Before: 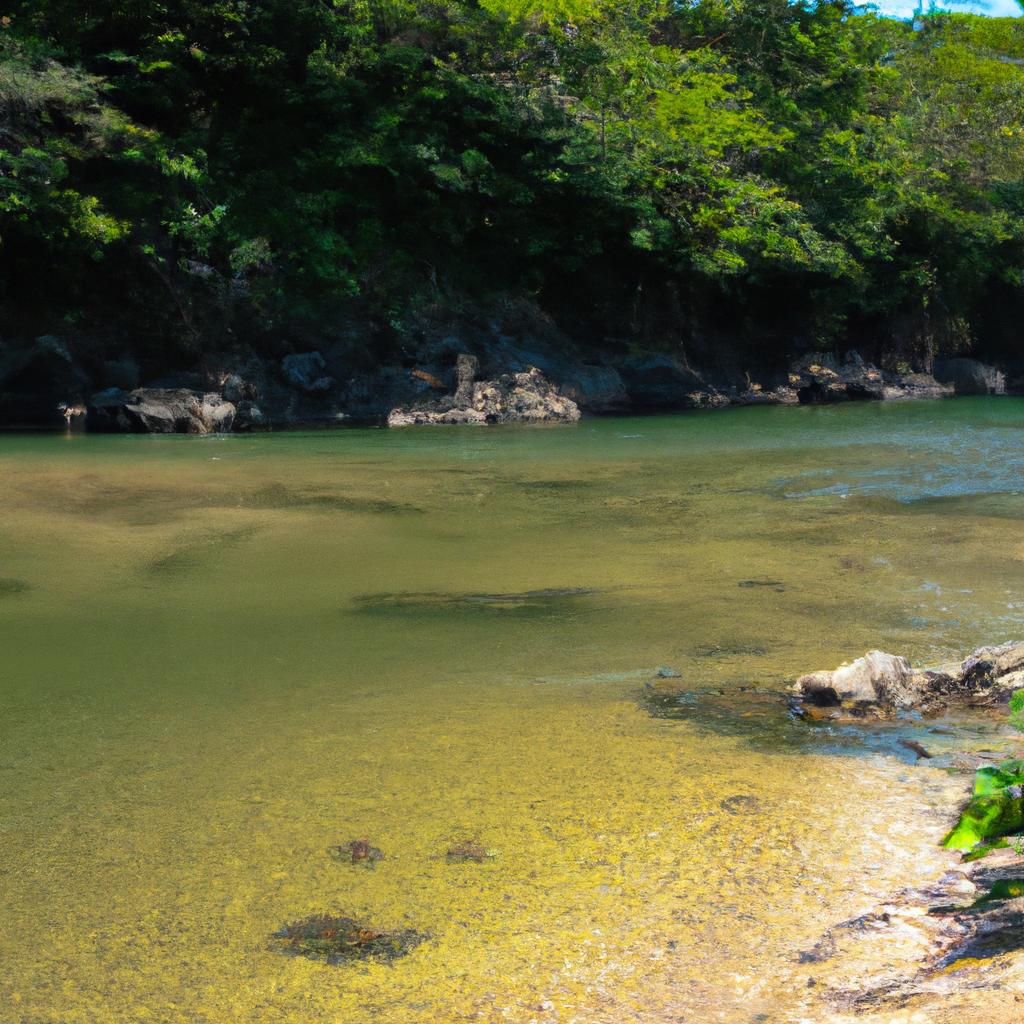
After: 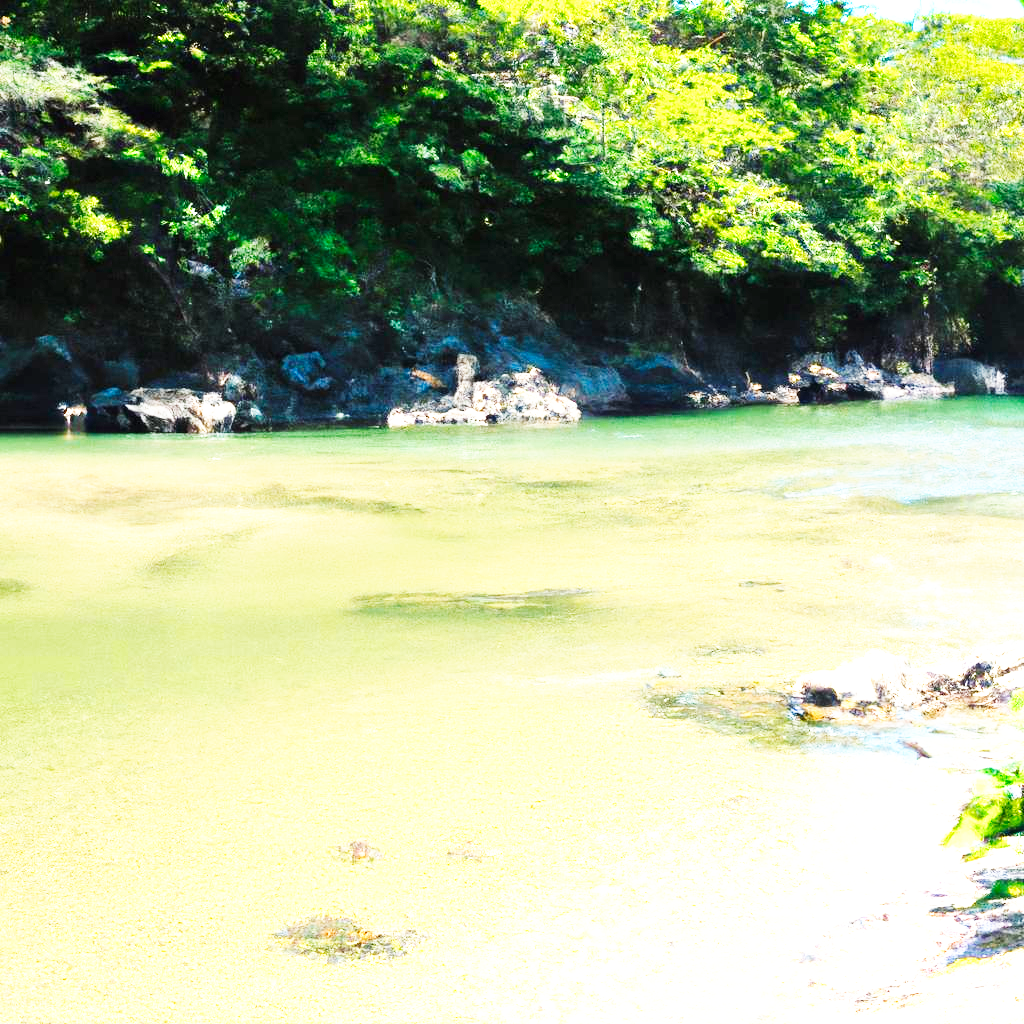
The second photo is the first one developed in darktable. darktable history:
base curve: curves: ch0 [(0, 0) (0.007, 0.004) (0.027, 0.03) (0.046, 0.07) (0.207, 0.54) (0.442, 0.872) (0.673, 0.972) (1, 1)], preserve colors none
exposure: black level correction 0, exposure 1.618 EV, compensate highlight preservation false
